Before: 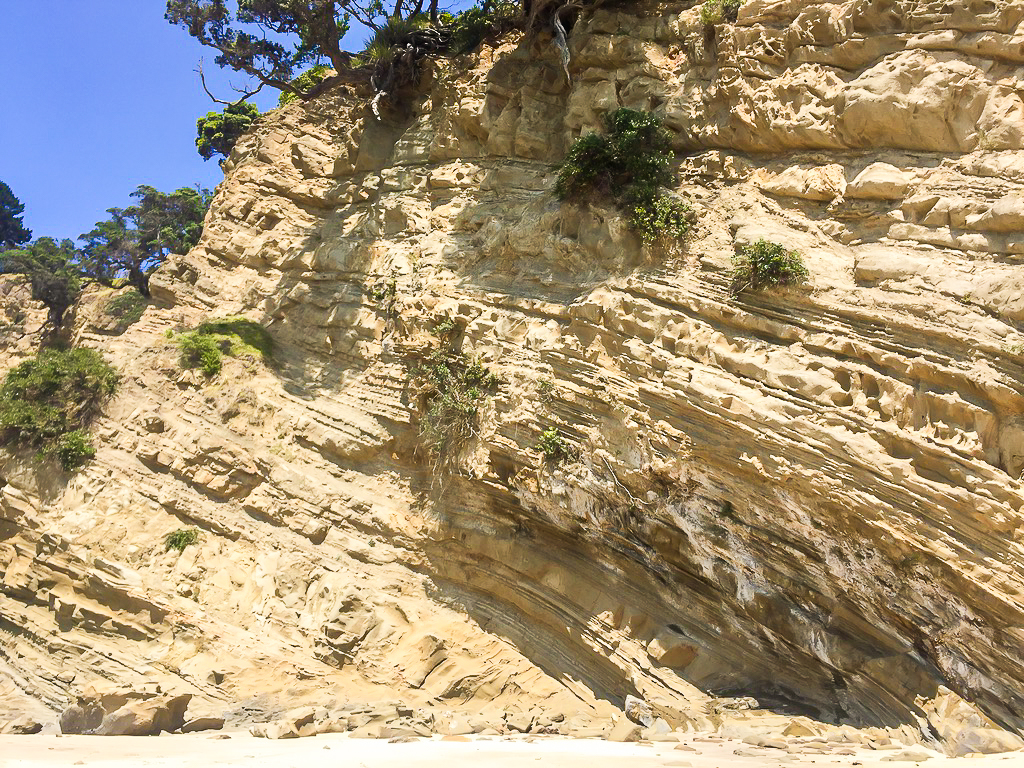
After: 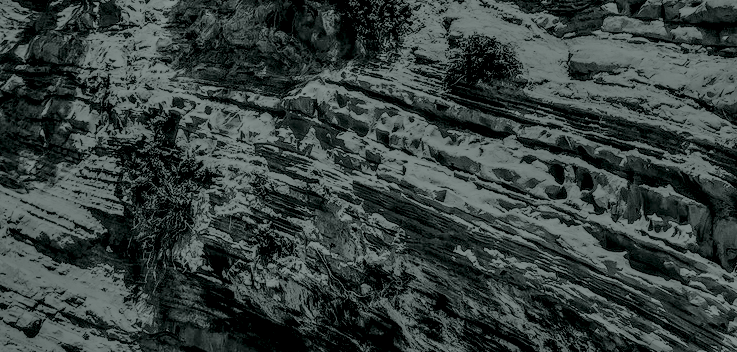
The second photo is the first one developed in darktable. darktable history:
crop and rotate: left 27.938%, top 27.046%, bottom 27.046%
colorize: hue 90°, saturation 19%, lightness 1.59%, version 1
local contrast: highlights 115%, shadows 42%, detail 293%
tone curve: curves: ch0 [(0, 0.028) (0.037, 0.05) (0.123, 0.108) (0.19, 0.164) (0.269, 0.247) (0.475, 0.533) (0.595, 0.695) (0.718, 0.823) (0.855, 0.913) (1, 0.982)]; ch1 [(0, 0) (0.243, 0.245) (0.427, 0.41) (0.493, 0.481) (0.505, 0.502) (0.536, 0.545) (0.56, 0.582) (0.611, 0.644) (0.769, 0.807) (1, 1)]; ch2 [(0, 0) (0.249, 0.216) (0.349, 0.321) (0.424, 0.442) (0.476, 0.483) (0.498, 0.499) (0.517, 0.519) (0.532, 0.55) (0.569, 0.608) (0.614, 0.661) (0.706, 0.75) (0.808, 0.809) (0.991, 0.968)], color space Lab, independent channels, preserve colors none
